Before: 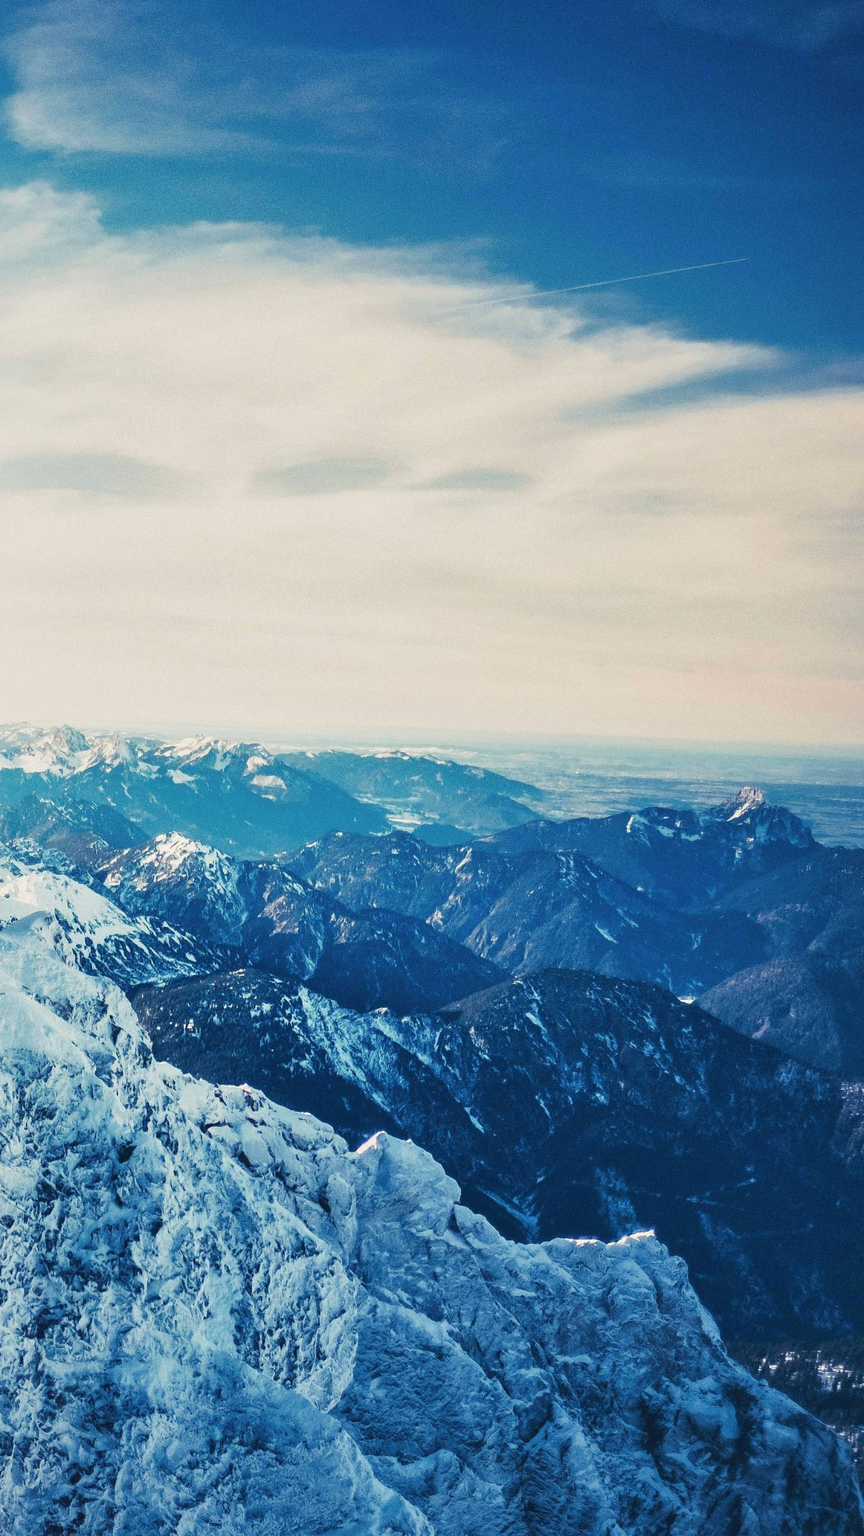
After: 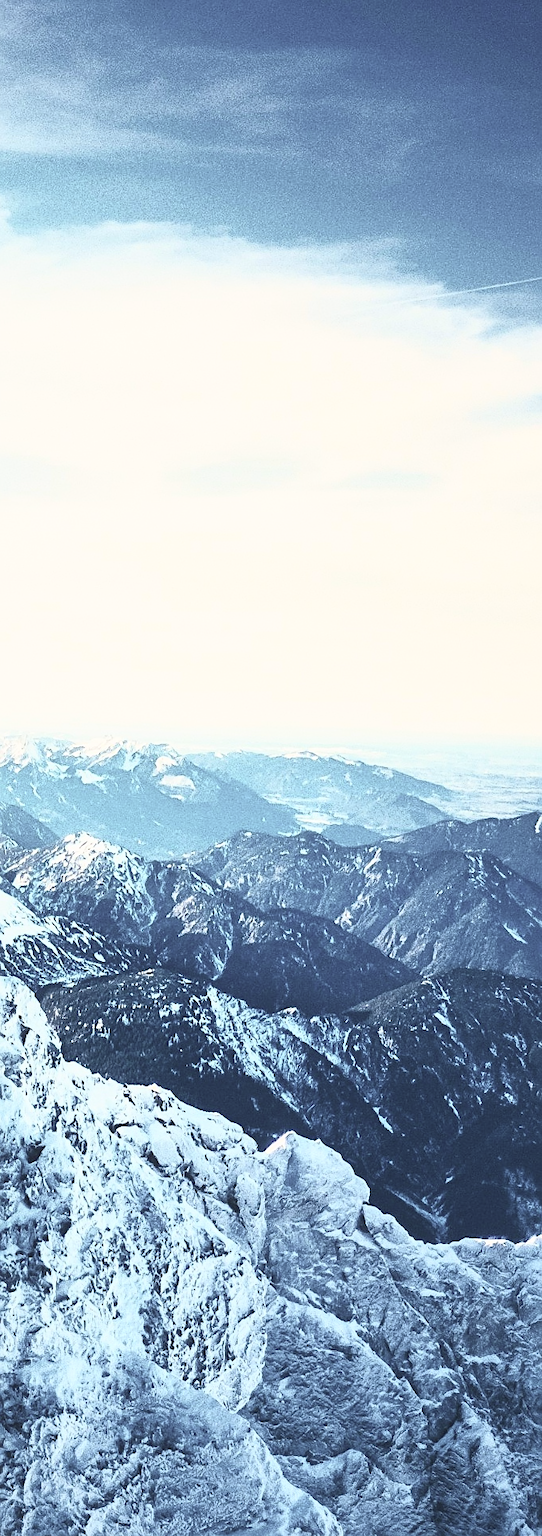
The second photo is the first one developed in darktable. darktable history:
contrast equalizer: octaves 7, y [[0.6 ×6], [0.55 ×6], [0 ×6], [0 ×6], [0 ×6]], mix -0.3
contrast brightness saturation: contrast 0.57, brightness 0.57, saturation -0.34
crop: left 10.644%, right 26.528%
sharpen: on, module defaults
